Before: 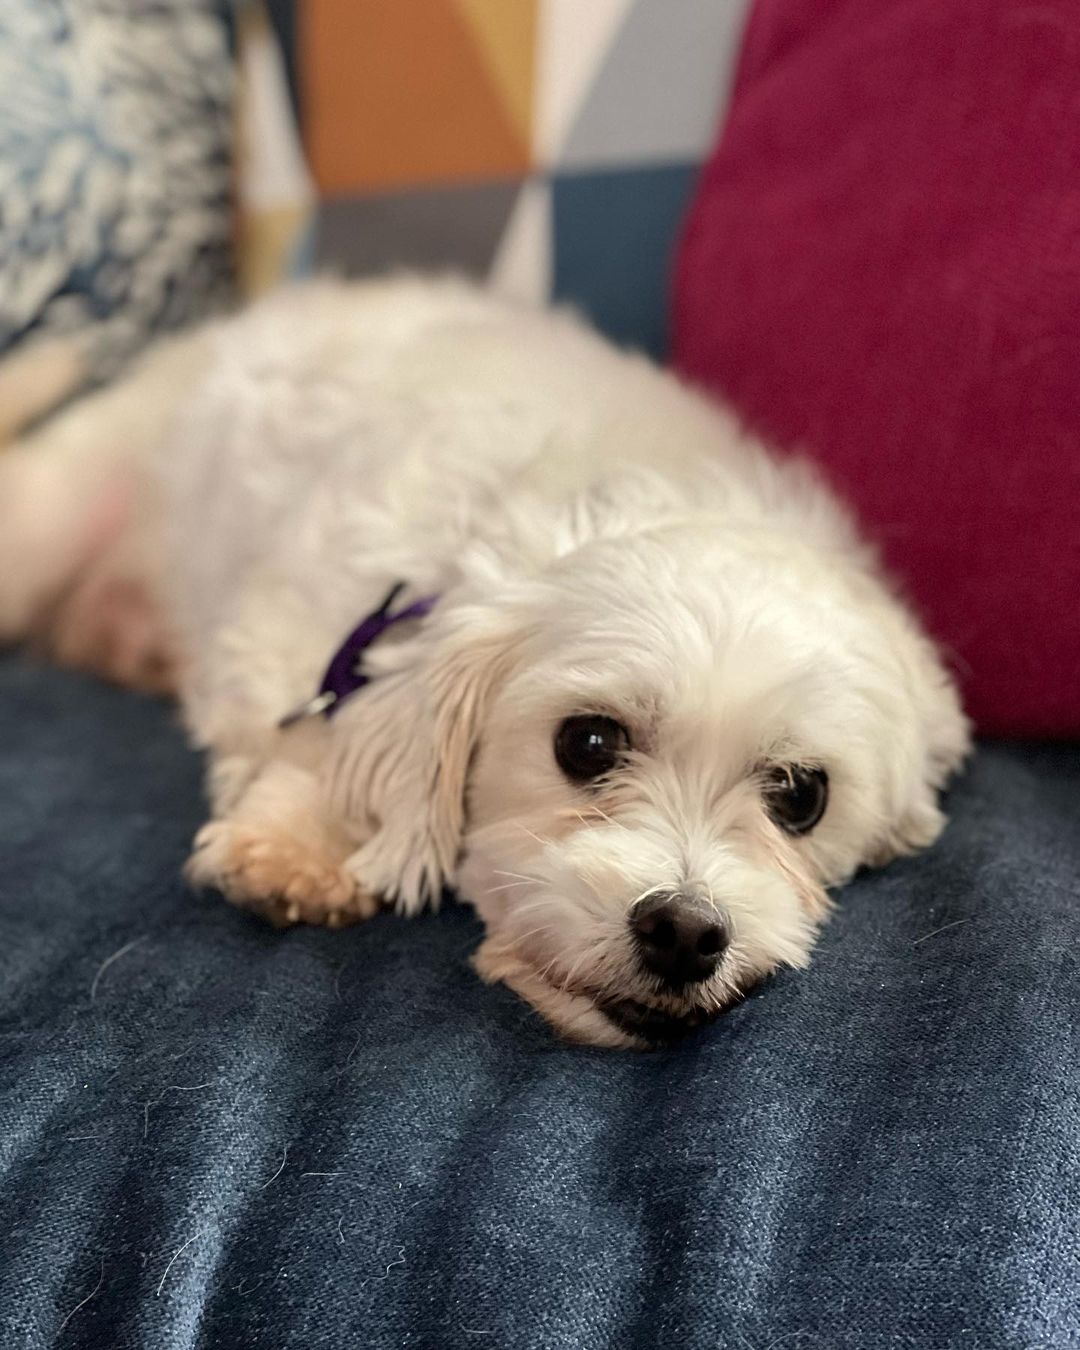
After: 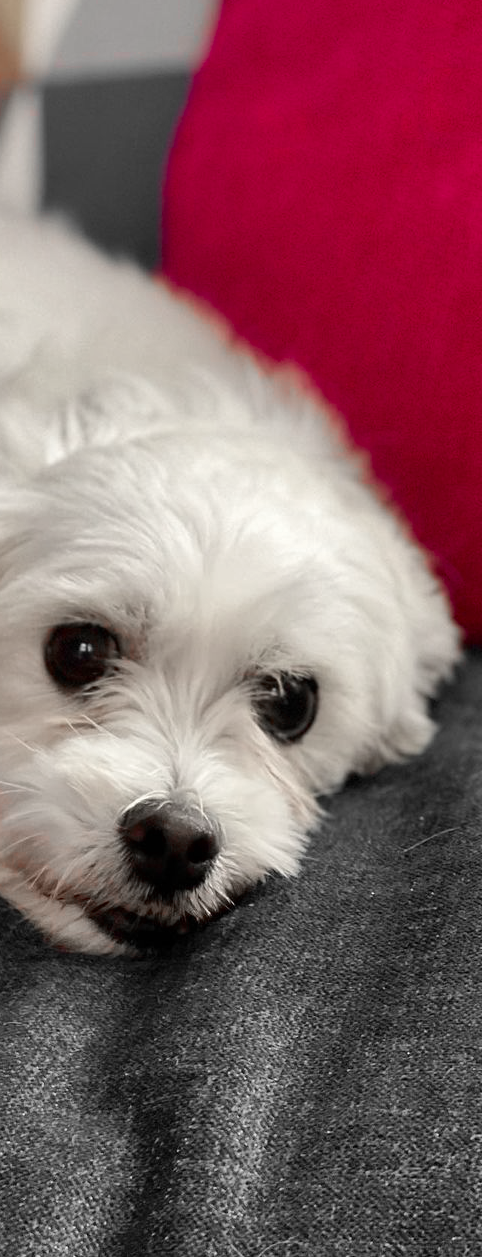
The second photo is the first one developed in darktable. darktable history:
crop: left 47.244%, top 6.862%, right 8.084%
color zones: curves: ch1 [(0, 0.831) (0.08, 0.771) (0.157, 0.268) (0.241, 0.207) (0.562, -0.005) (0.714, -0.013) (0.876, 0.01) (1, 0.831)]
shadows and highlights: shadows 47.14, highlights -40.75, soften with gaussian
